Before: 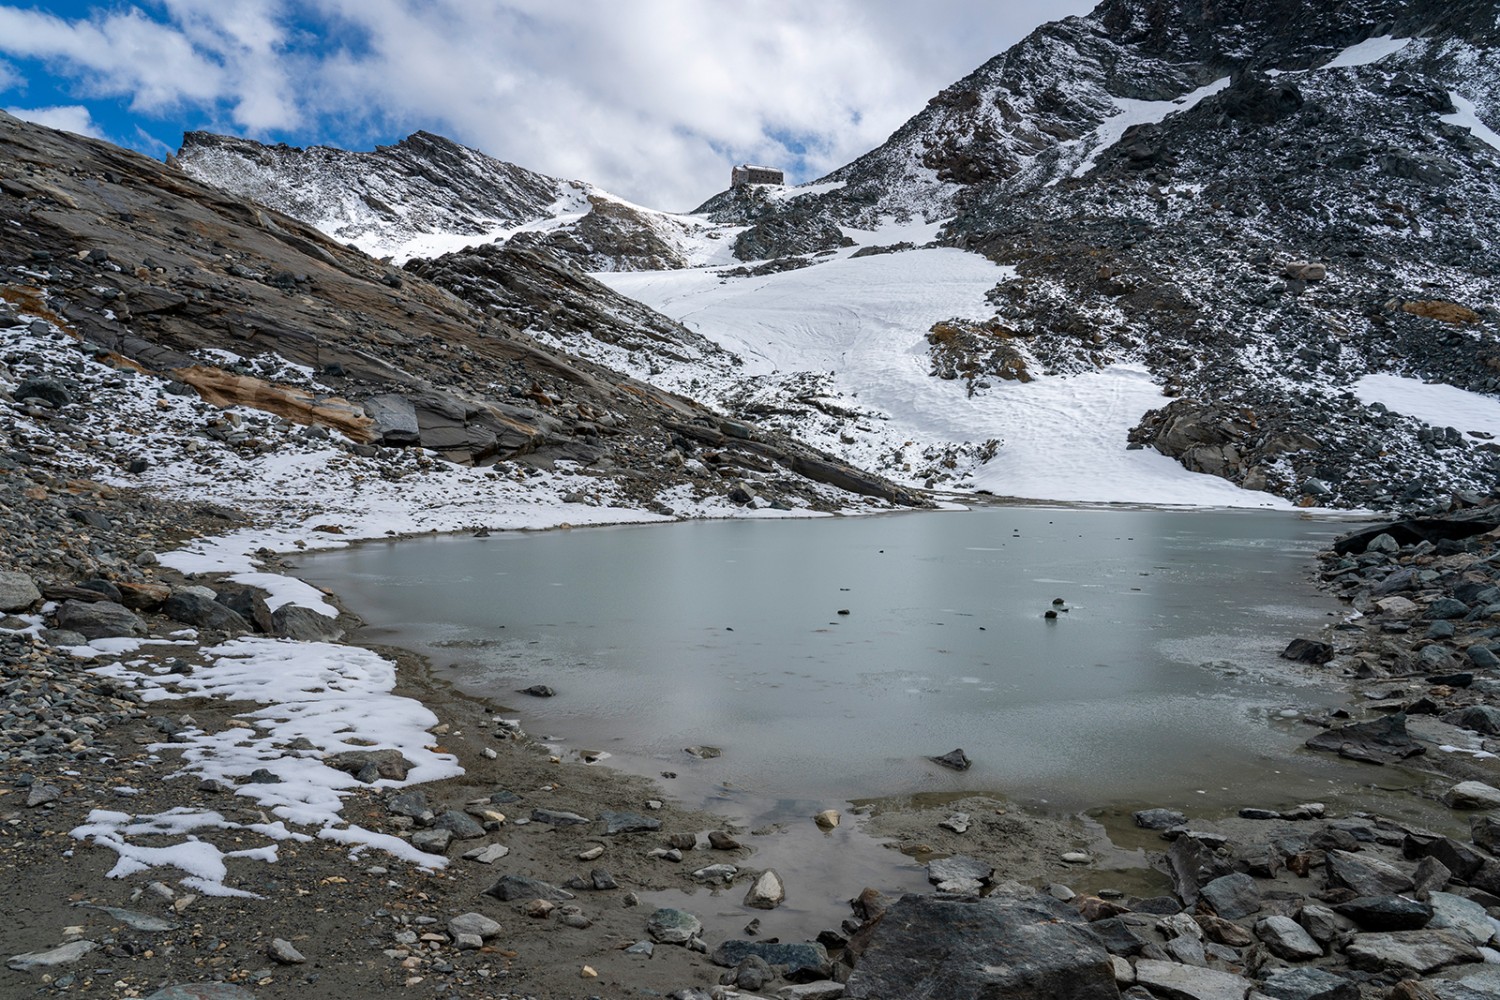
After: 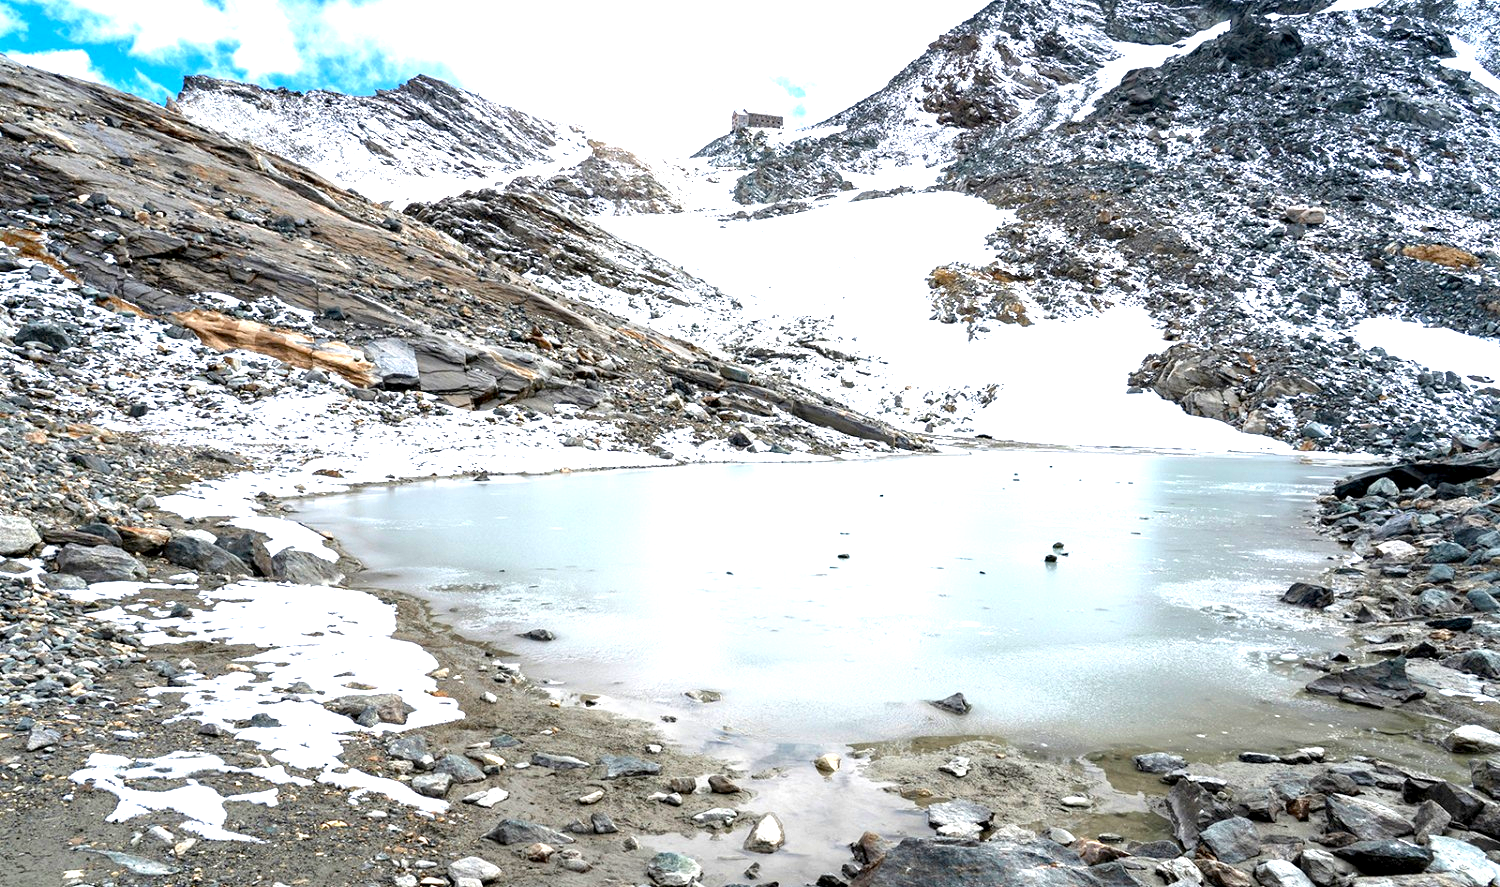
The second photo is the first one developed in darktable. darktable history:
crop and rotate: top 5.609%, bottom 5.609%
exposure: black level correction 0.001, exposure 2 EV, compensate highlight preservation false
